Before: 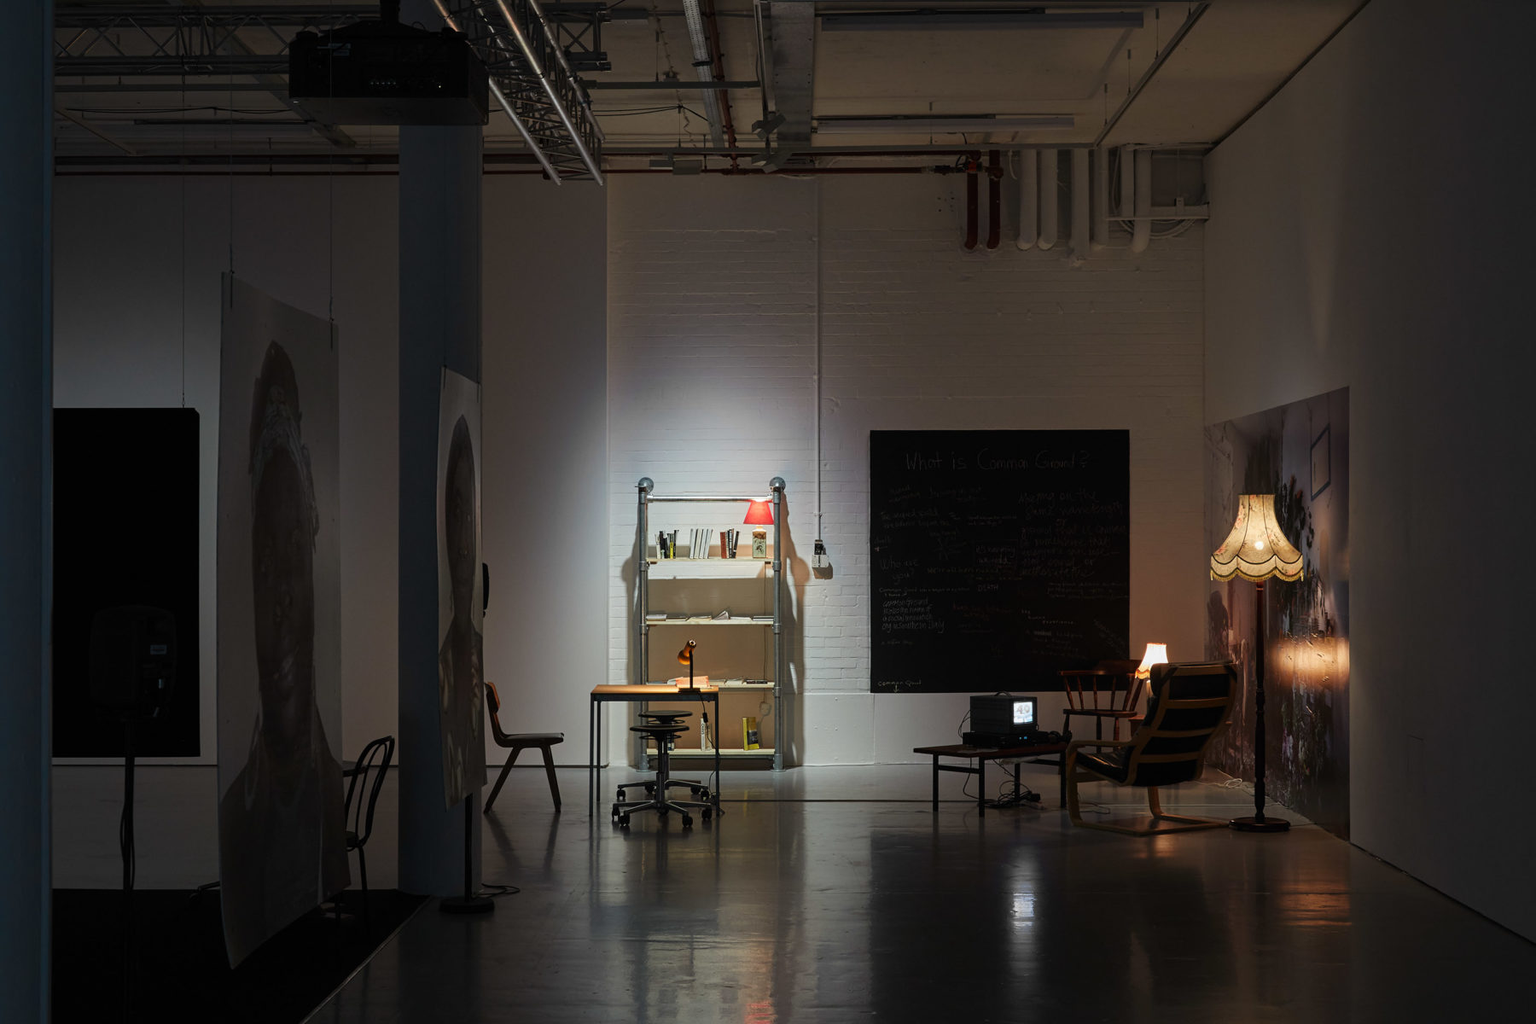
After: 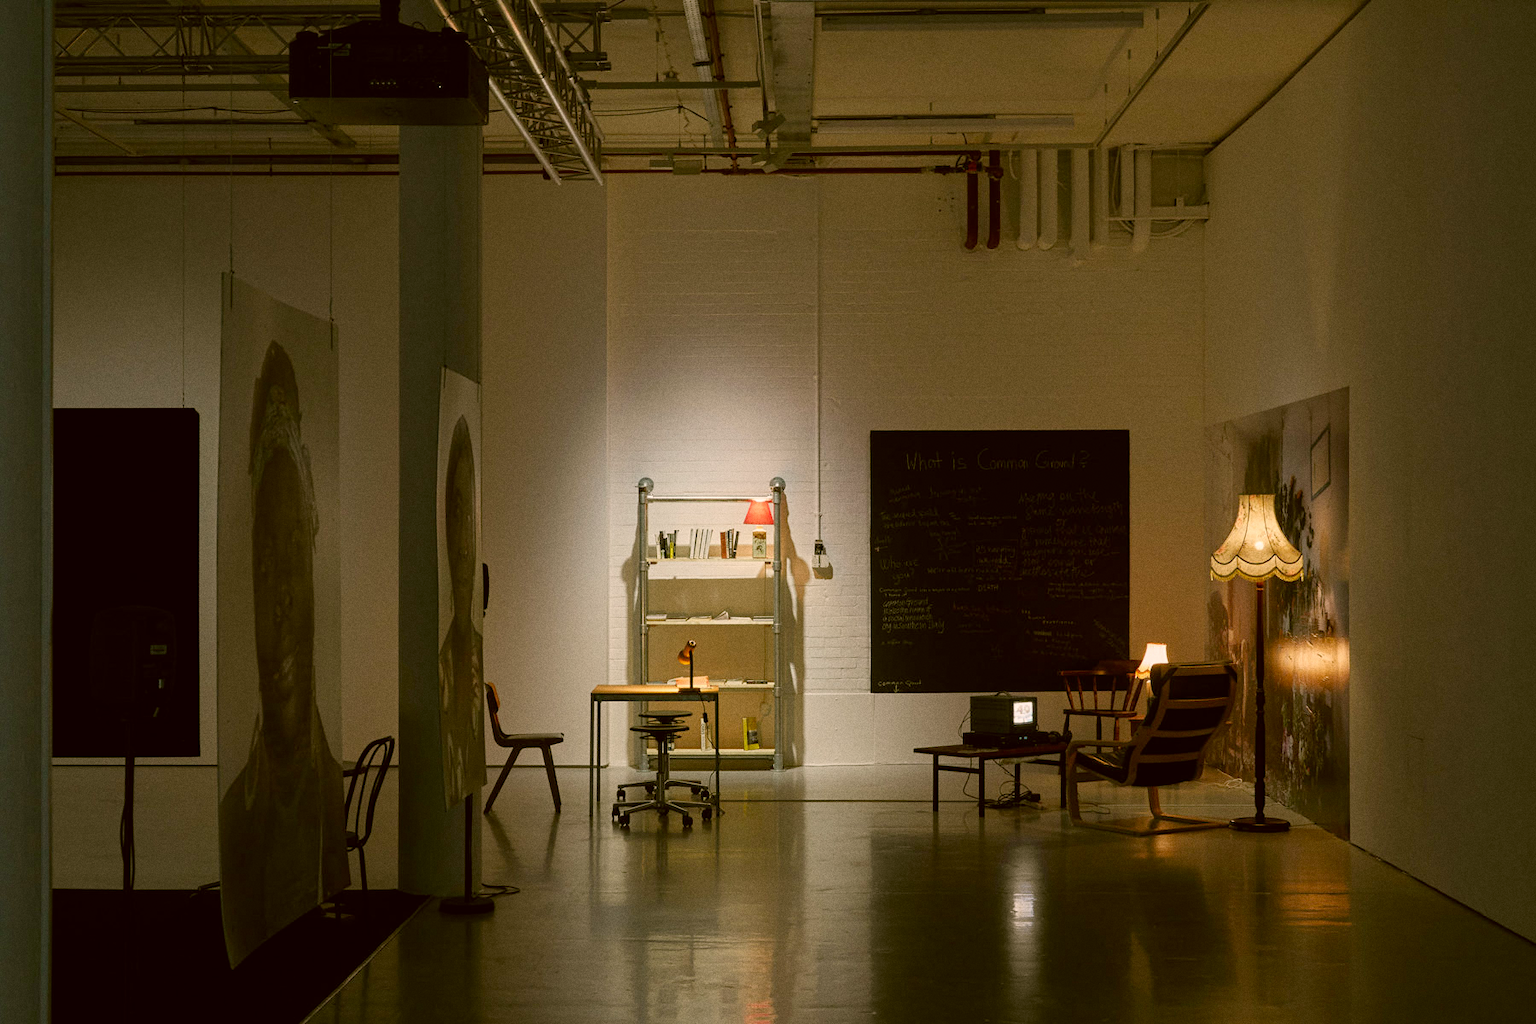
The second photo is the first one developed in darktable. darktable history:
grain: coarseness 0.09 ISO
rgb curve: curves: ch0 [(0, 0) (0.053, 0.068) (0.122, 0.128) (1, 1)]
white balance: red 0.976, blue 1.04
color correction: highlights a* 8.98, highlights b* 15.09, shadows a* -0.49, shadows b* 26.52
